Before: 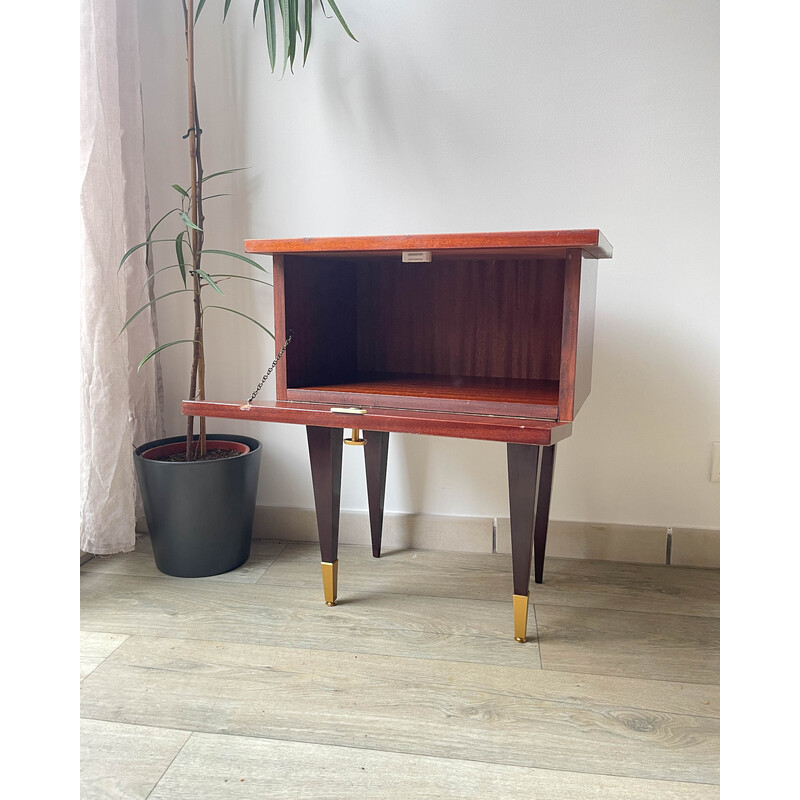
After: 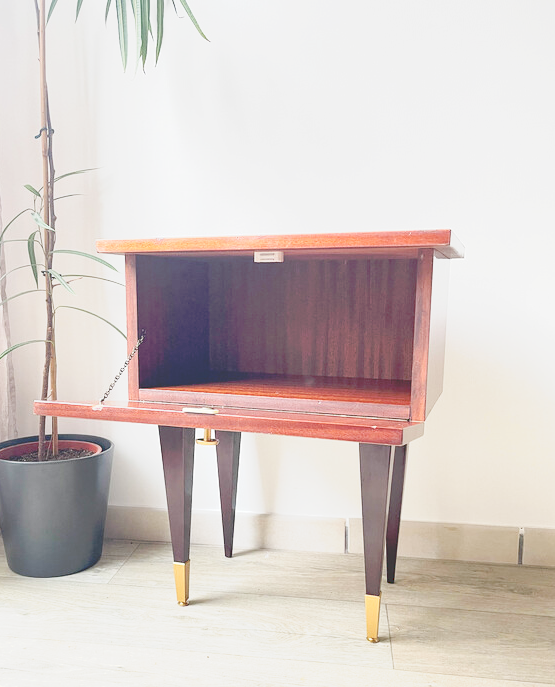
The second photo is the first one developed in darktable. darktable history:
crop: left 18.511%, right 12.097%, bottom 14.117%
tone curve: curves: ch0 [(0, 0) (0.003, 0.195) (0.011, 0.161) (0.025, 0.21) (0.044, 0.24) (0.069, 0.254) (0.1, 0.283) (0.136, 0.347) (0.177, 0.412) (0.224, 0.455) (0.277, 0.531) (0.335, 0.606) (0.399, 0.679) (0.468, 0.748) (0.543, 0.814) (0.623, 0.876) (0.709, 0.927) (0.801, 0.949) (0.898, 0.962) (1, 1)], preserve colors none
